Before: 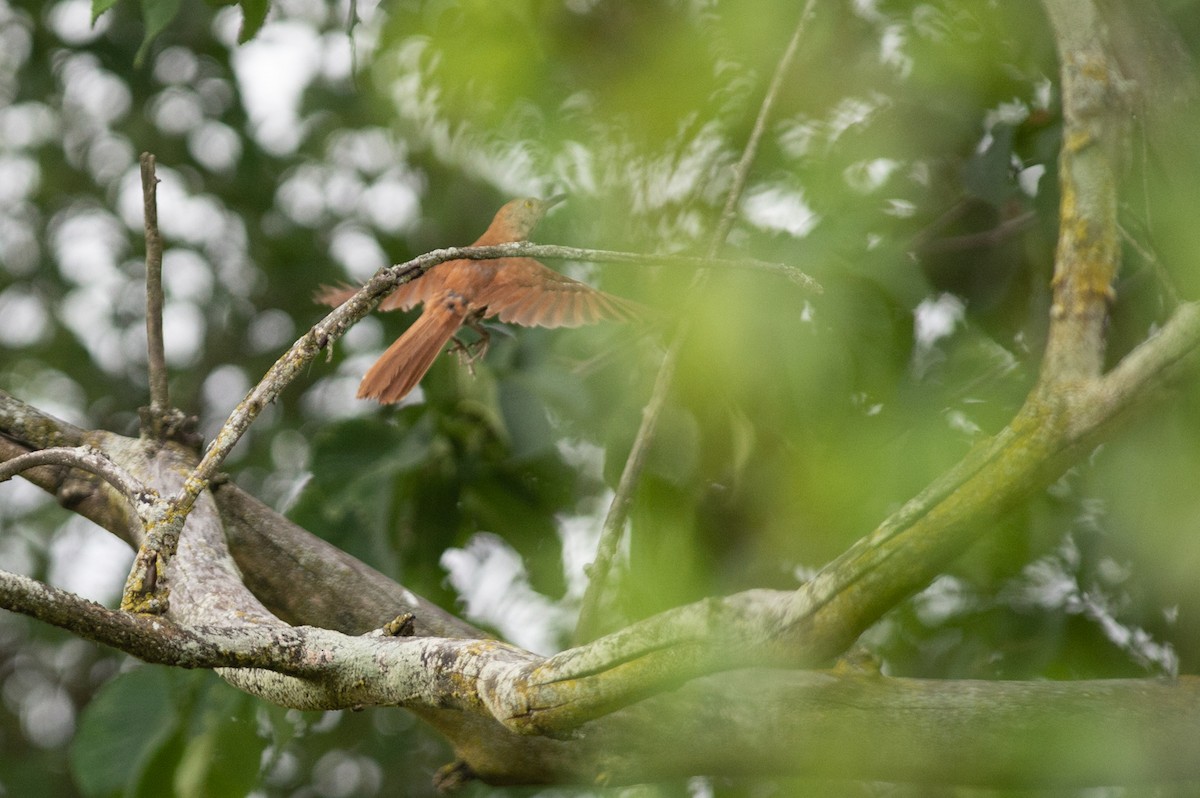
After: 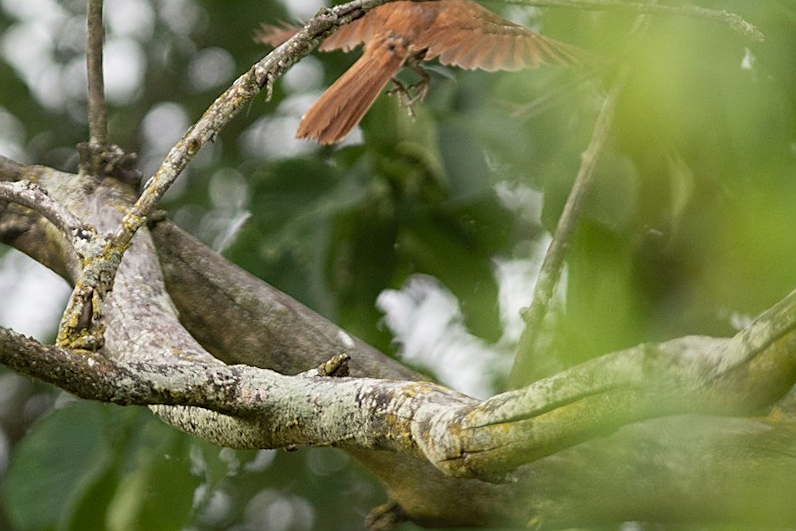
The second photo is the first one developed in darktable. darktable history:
crop and rotate: angle -1°, left 3.974%, top 31.664%, right 27.959%
sharpen: on, module defaults
